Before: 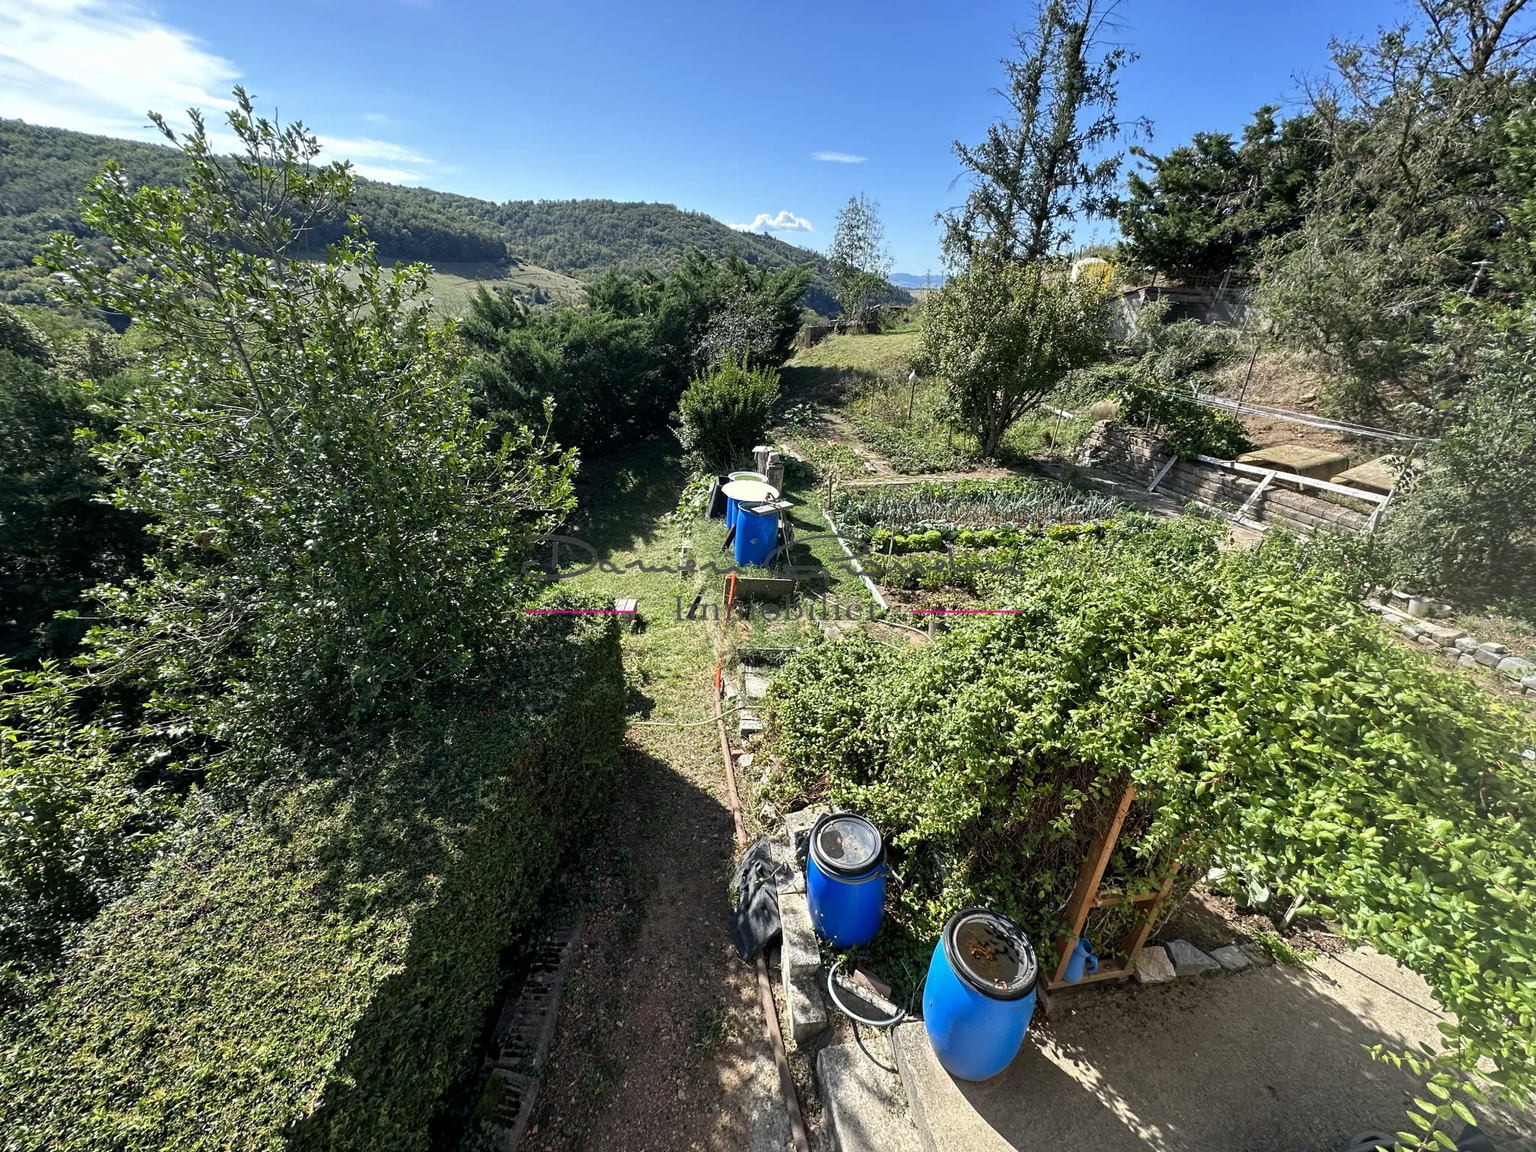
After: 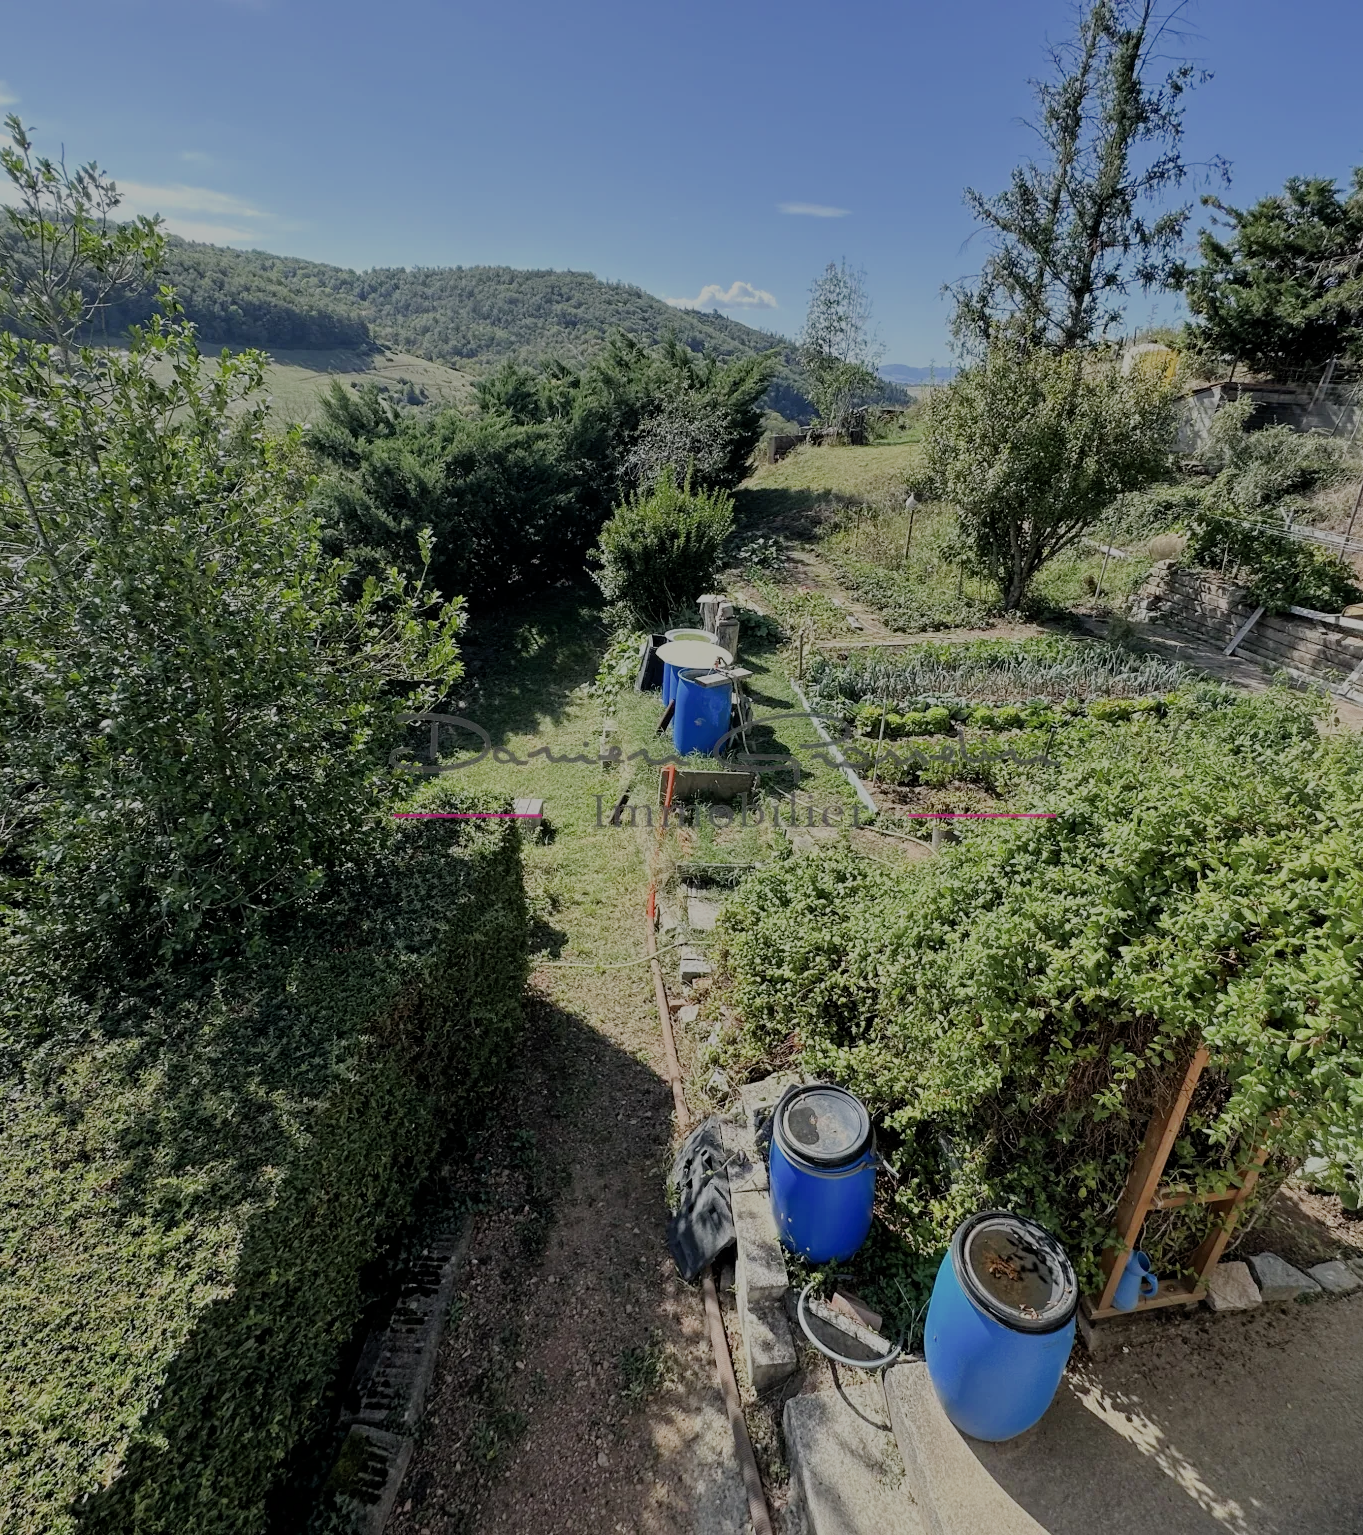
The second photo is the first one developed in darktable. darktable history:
crop and rotate: left 14.958%, right 18.469%
filmic rgb: black relative exposure -7.98 EV, white relative exposure 8.01 EV, hardness 2.43, latitude 9.74%, contrast 0.71, highlights saturation mix 9.13%, shadows ↔ highlights balance 1.62%
